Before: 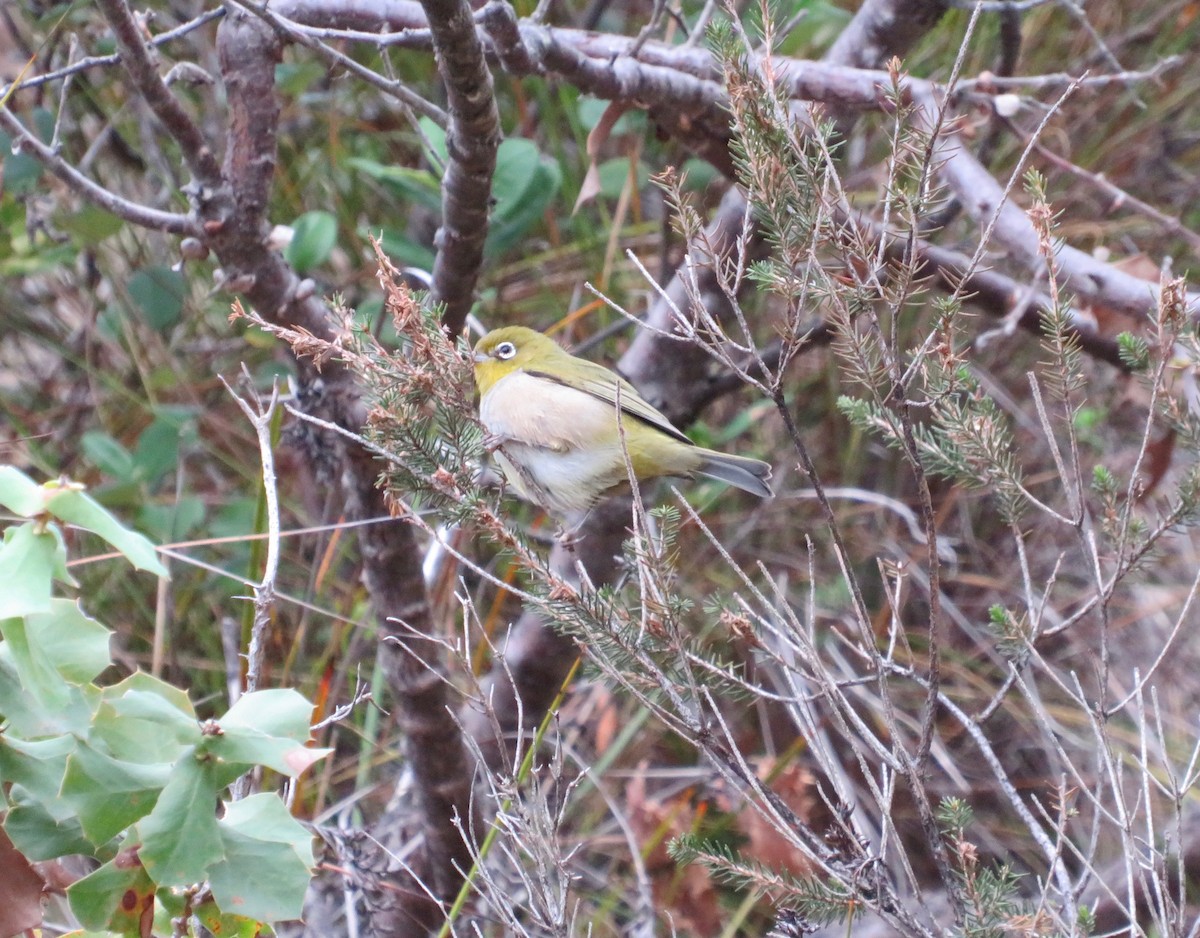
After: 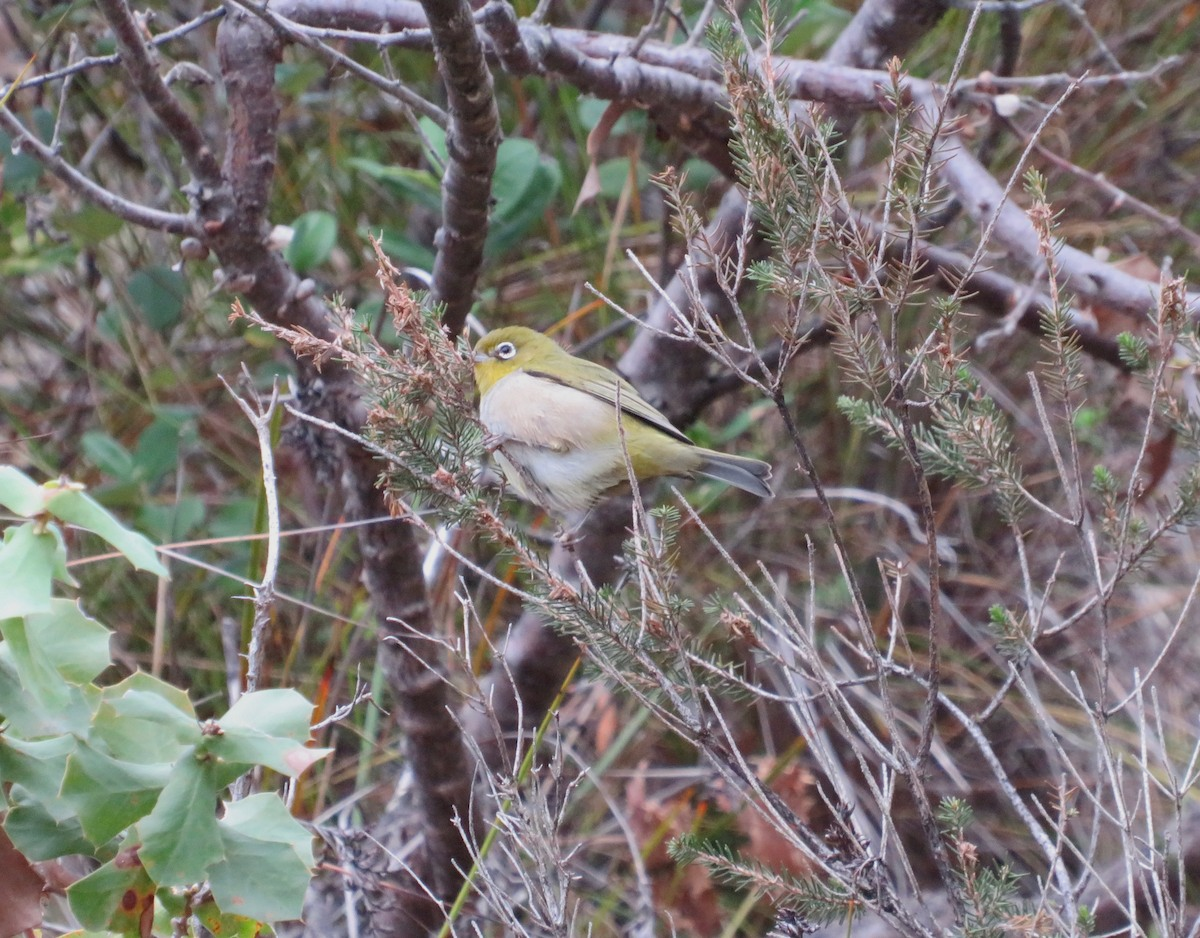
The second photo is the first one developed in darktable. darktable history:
exposure: exposure -0.296 EV, compensate highlight preservation false
